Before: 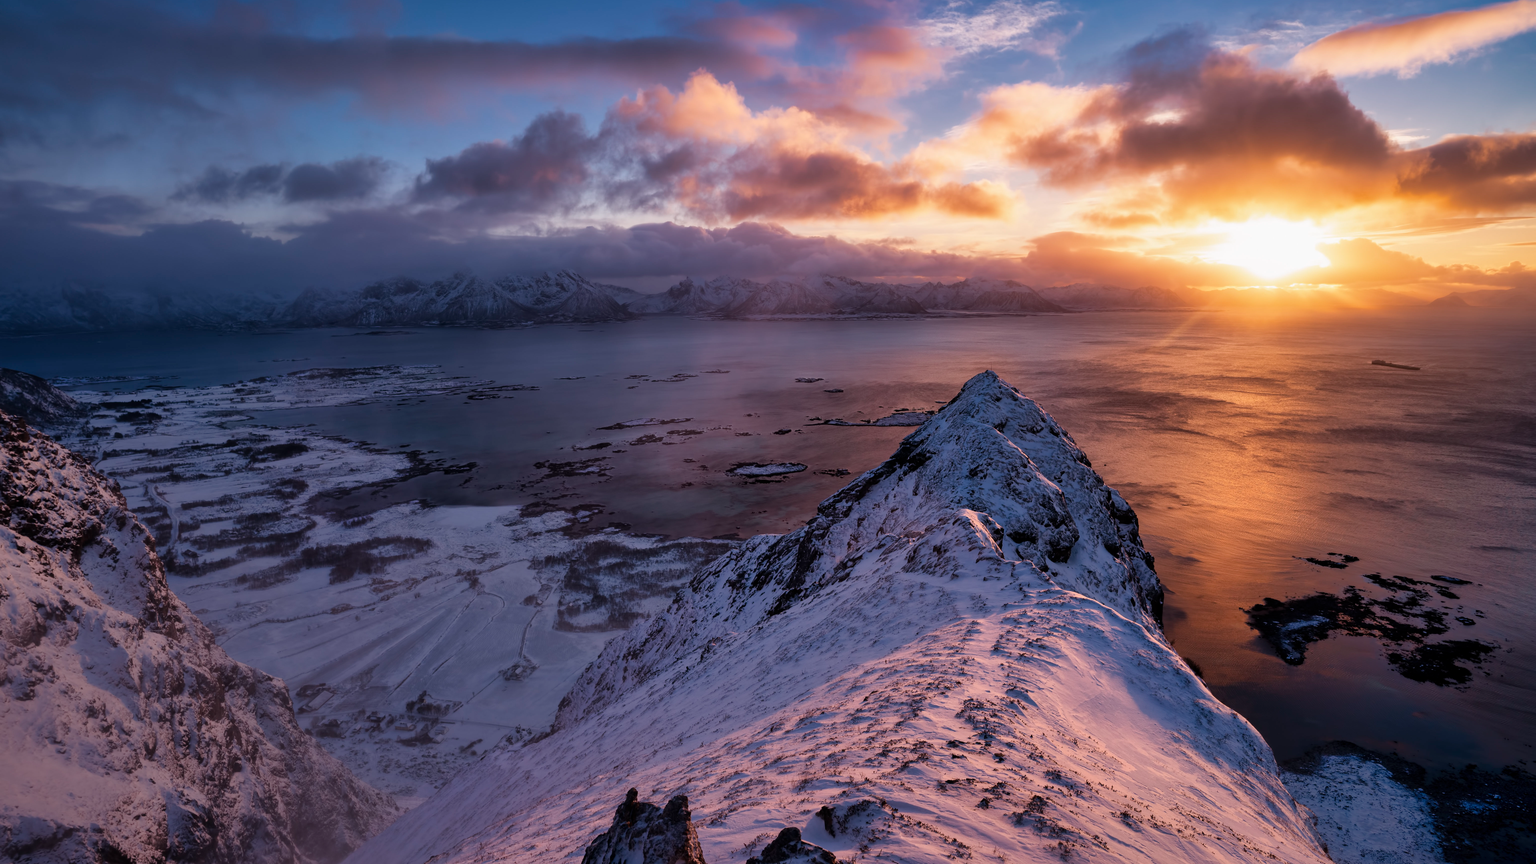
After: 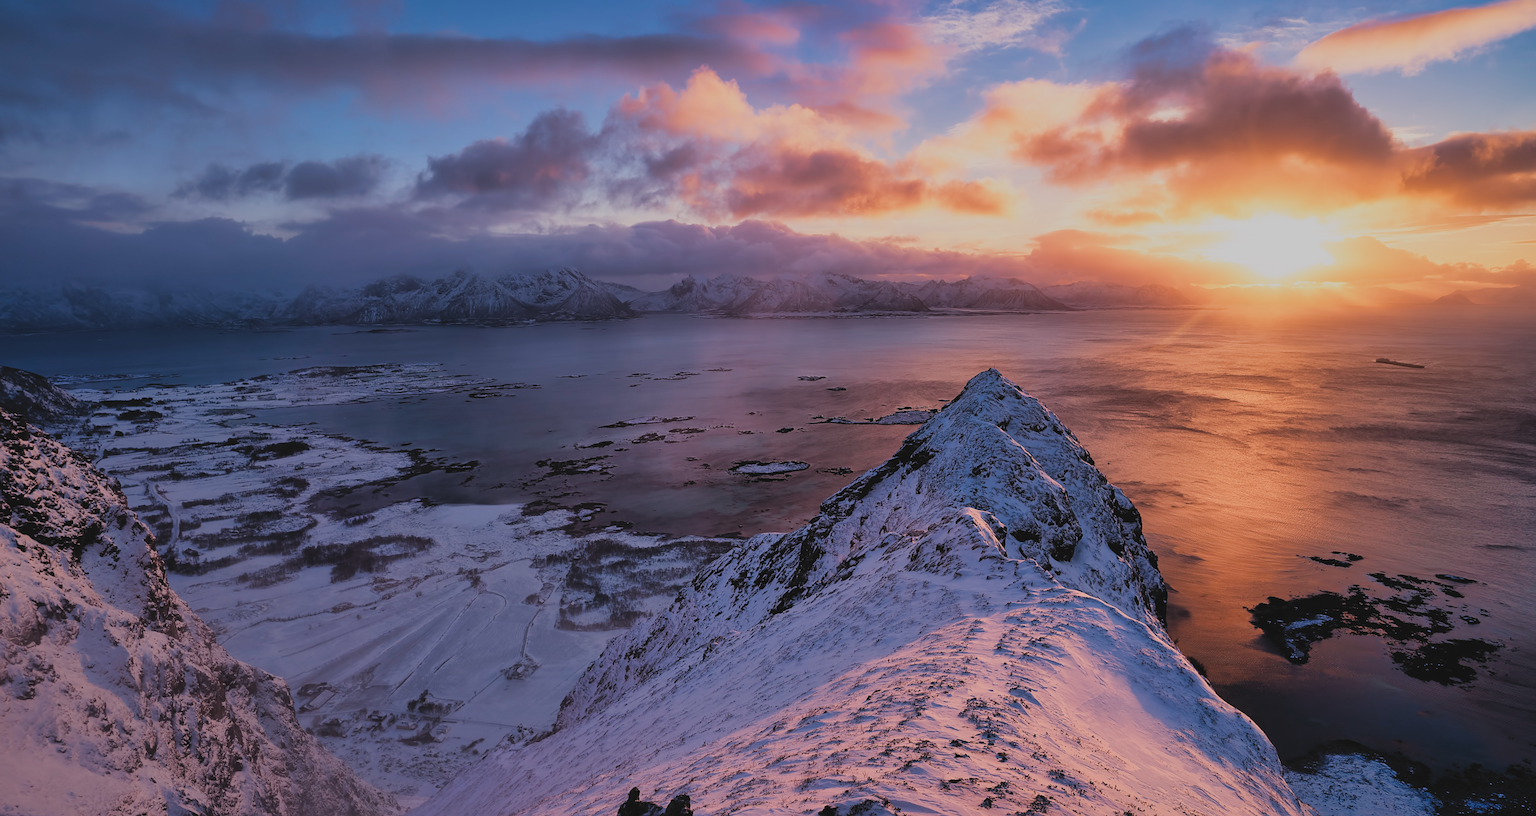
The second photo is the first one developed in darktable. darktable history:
filmic rgb: black relative exposure -7.65 EV, white relative exposure 4.56 EV, threshold 2.98 EV, hardness 3.61, color science v5 (2021), contrast in shadows safe, contrast in highlights safe, enable highlight reconstruction true
crop: top 0.402%, right 0.262%, bottom 5.029%
sharpen: on, module defaults
contrast brightness saturation: contrast -0.09, brightness 0.048, saturation 0.08
